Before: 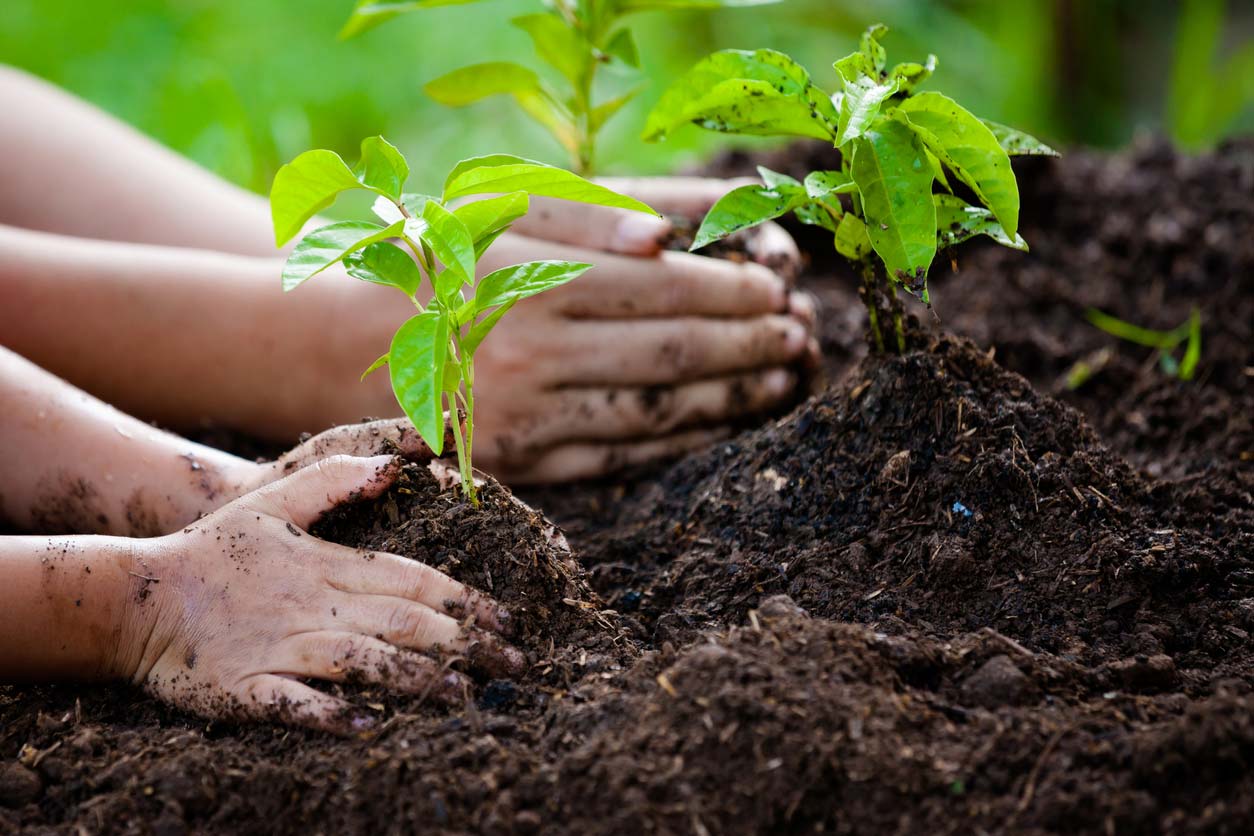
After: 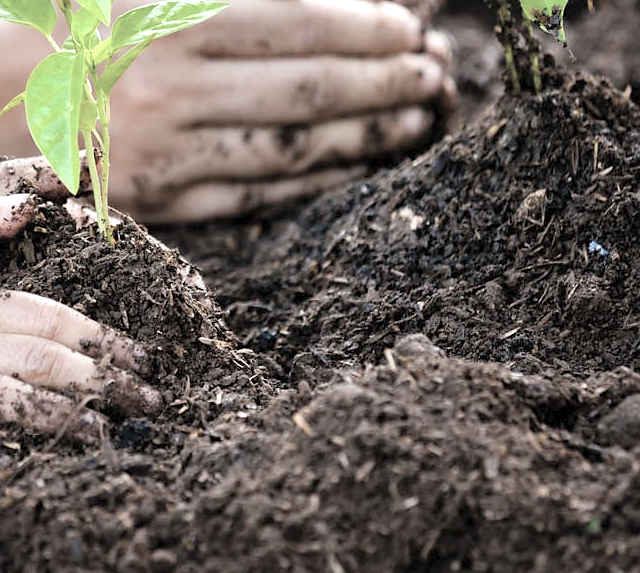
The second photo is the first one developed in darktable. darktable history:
contrast brightness saturation: brightness 0.186, saturation -0.499
exposure: exposure 0.6 EV, compensate exposure bias true, compensate highlight preservation false
local contrast: mode bilateral grid, contrast 20, coarseness 51, detail 119%, midtone range 0.2
crop and rotate: left 29.081%, top 31.372%, right 19.859%
sharpen: radius 1.474, amount 0.398, threshold 1.717
